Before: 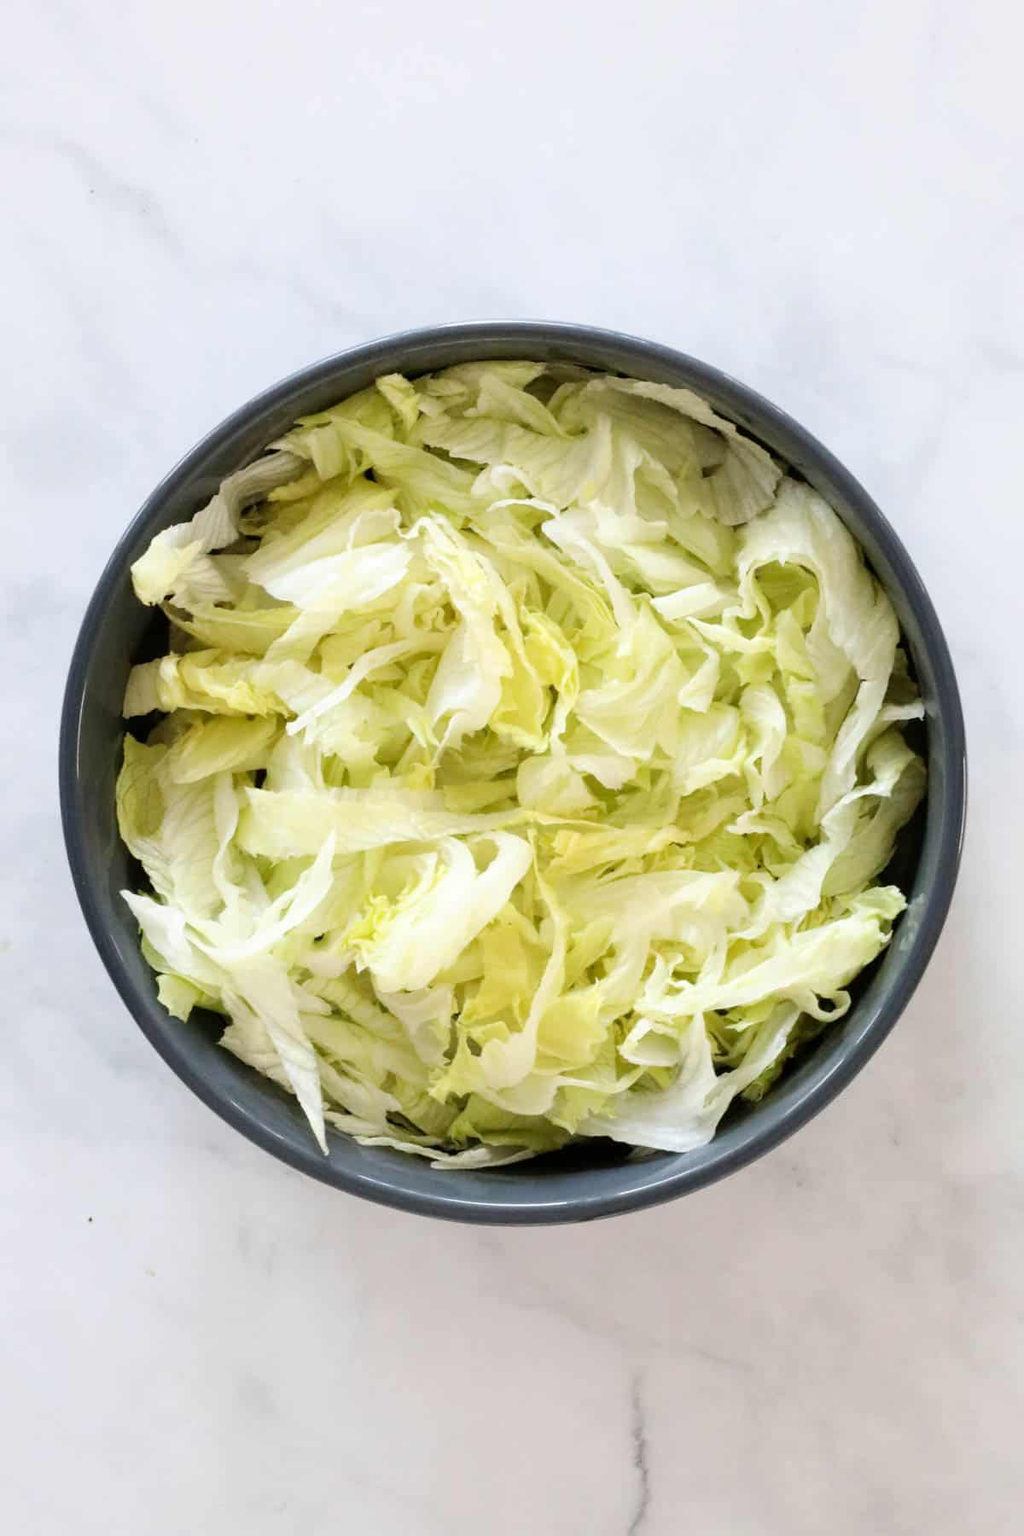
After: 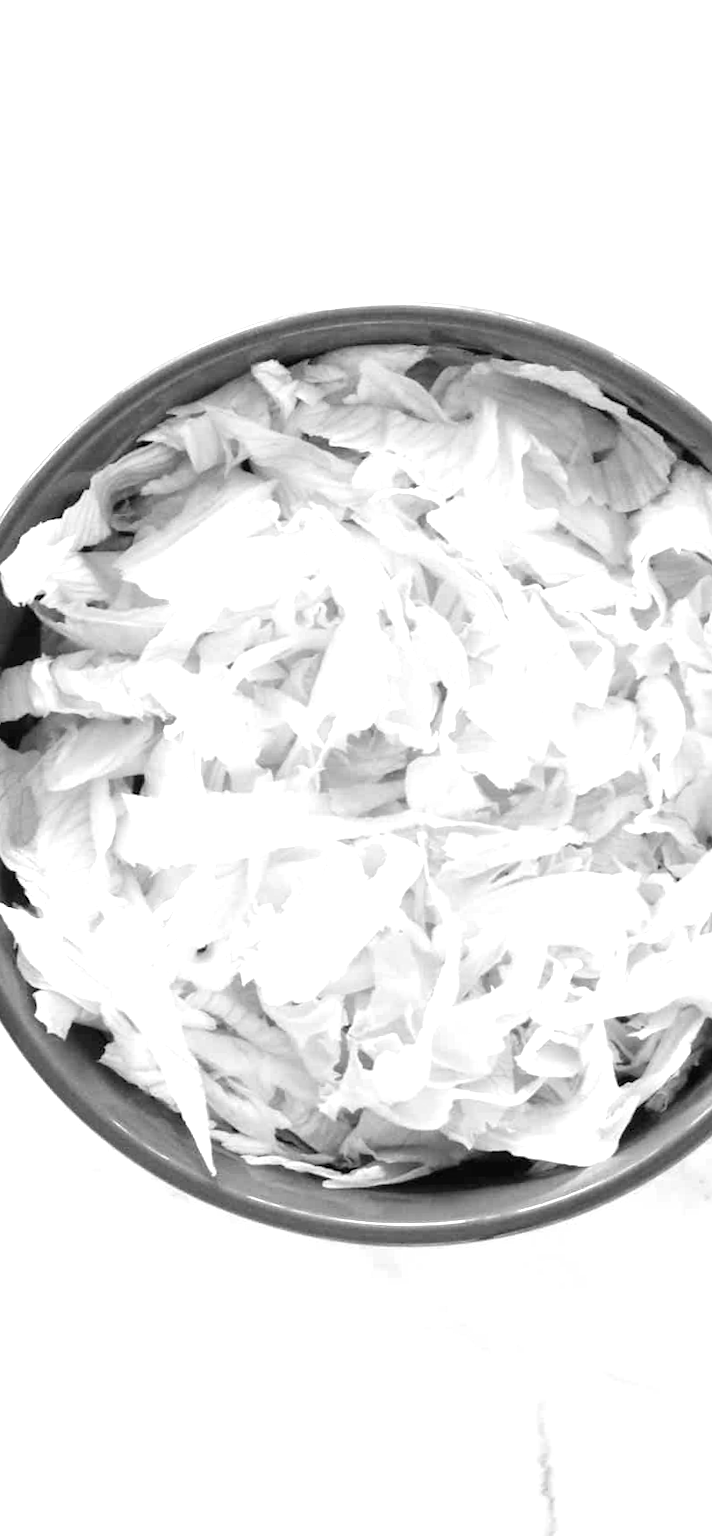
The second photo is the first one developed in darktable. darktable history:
rotate and perspective: rotation -1°, crop left 0.011, crop right 0.989, crop top 0.025, crop bottom 0.975
exposure: black level correction -0.001, exposure 0.9 EV, compensate exposure bias true, compensate highlight preservation false
rgb levels: mode RGB, independent channels, levels [[0, 0.474, 1], [0, 0.5, 1], [0, 0.5, 1]]
color zones: curves: ch0 [(0.004, 0.588) (0.116, 0.636) (0.259, 0.476) (0.423, 0.464) (0.75, 0.5)]; ch1 [(0, 0) (0.143, 0) (0.286, 0) (0.429, 0) (0.571, 0) (0.714, 0) (0.857, 0)]
crop and rotate: left 12.673%, right 20.66%
